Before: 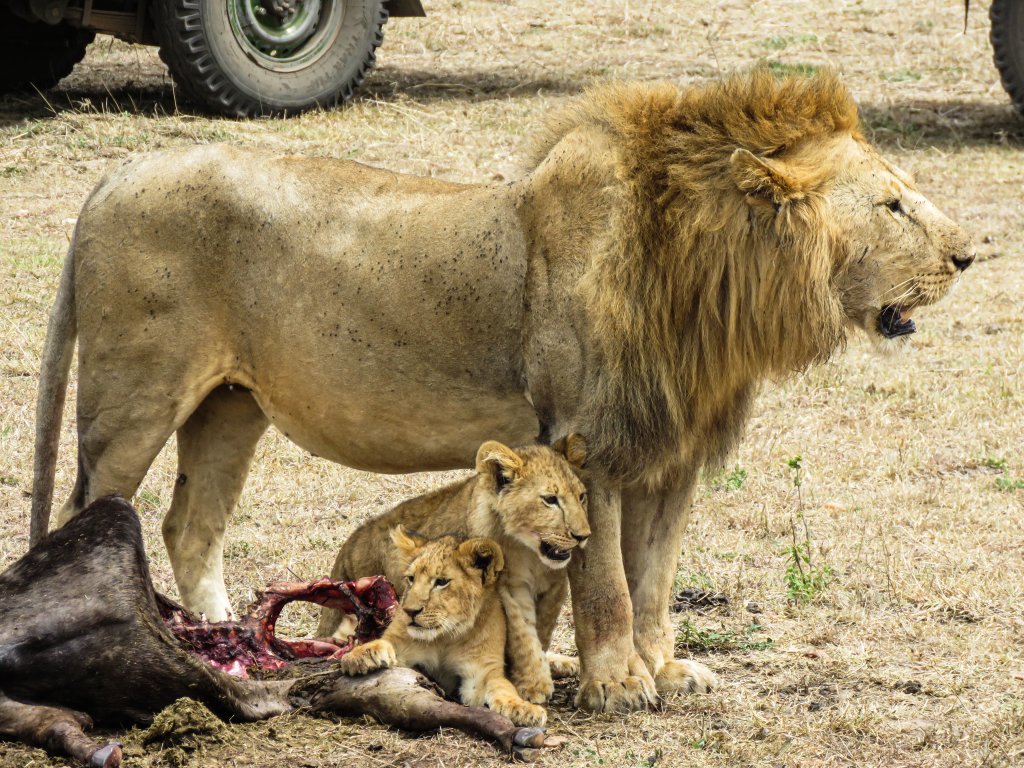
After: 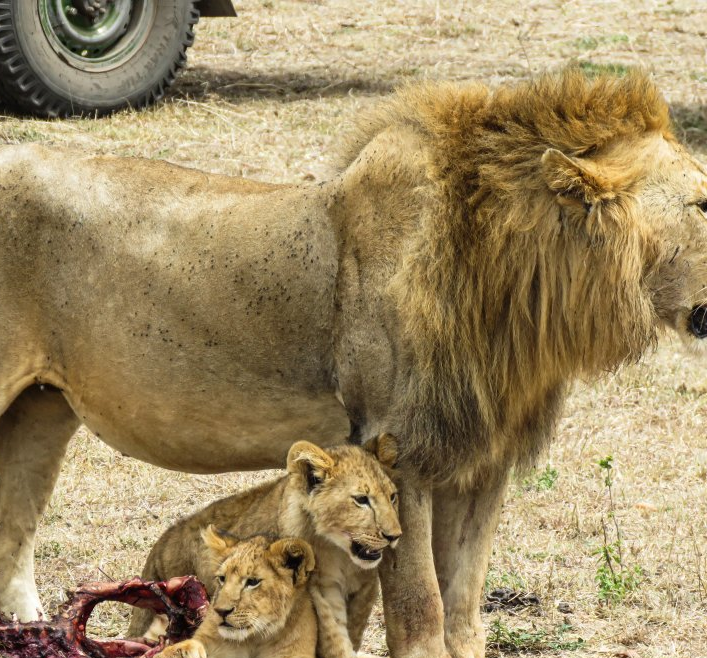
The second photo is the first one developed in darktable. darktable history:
crop: left 18.53%, right 12.391%, bottom 14.295%
